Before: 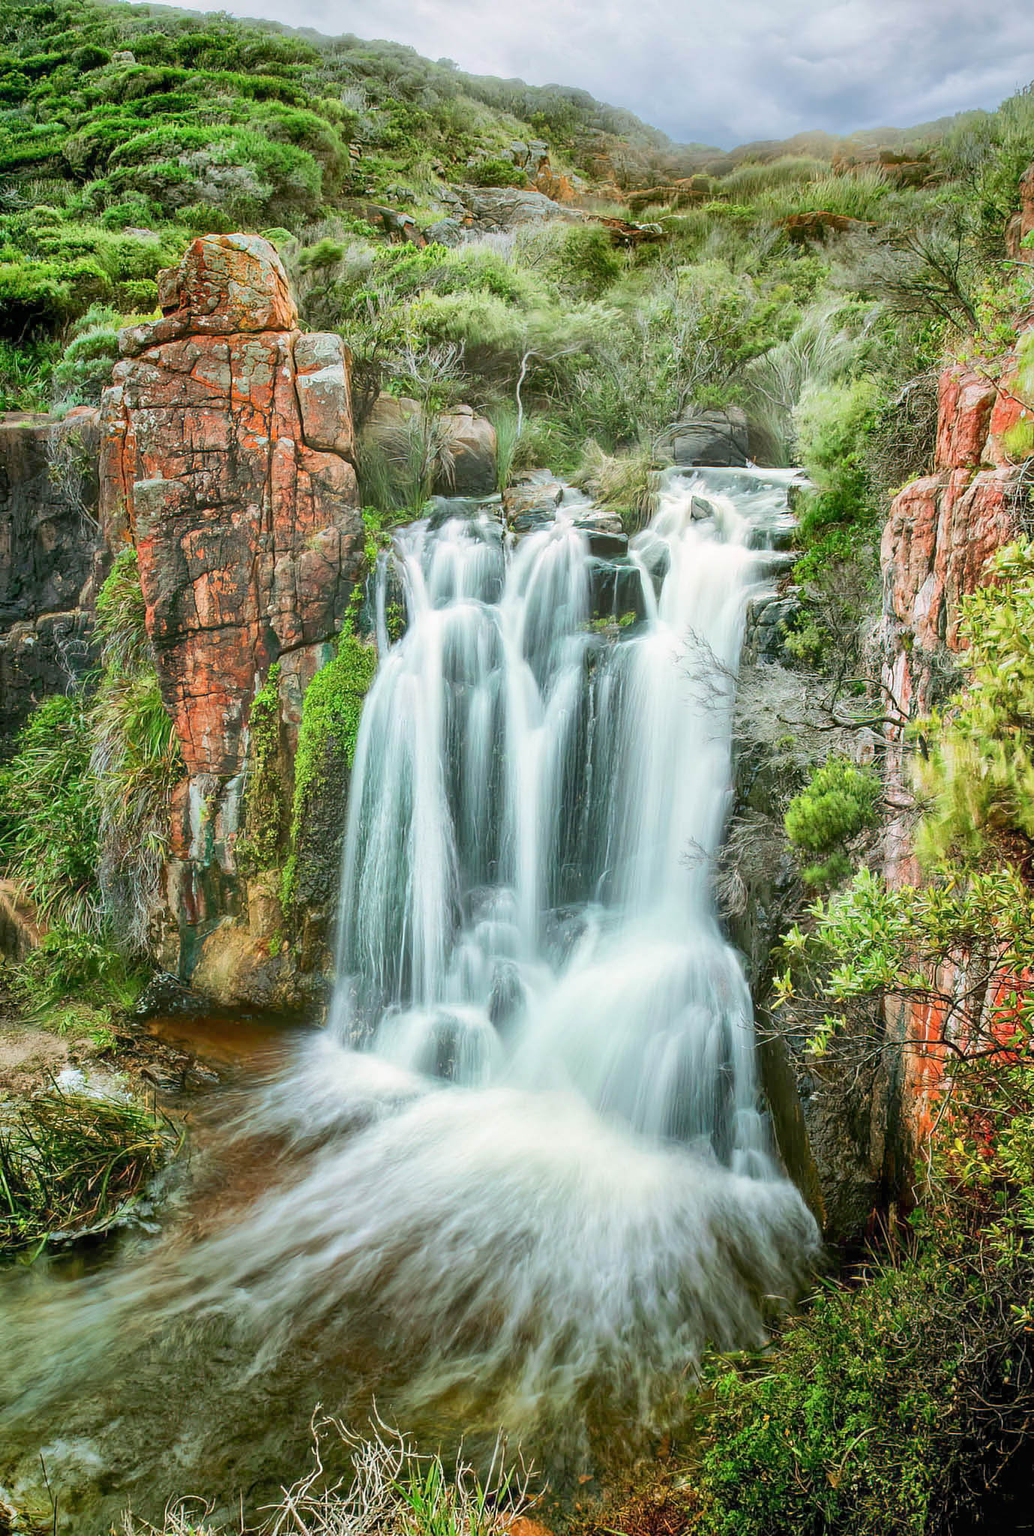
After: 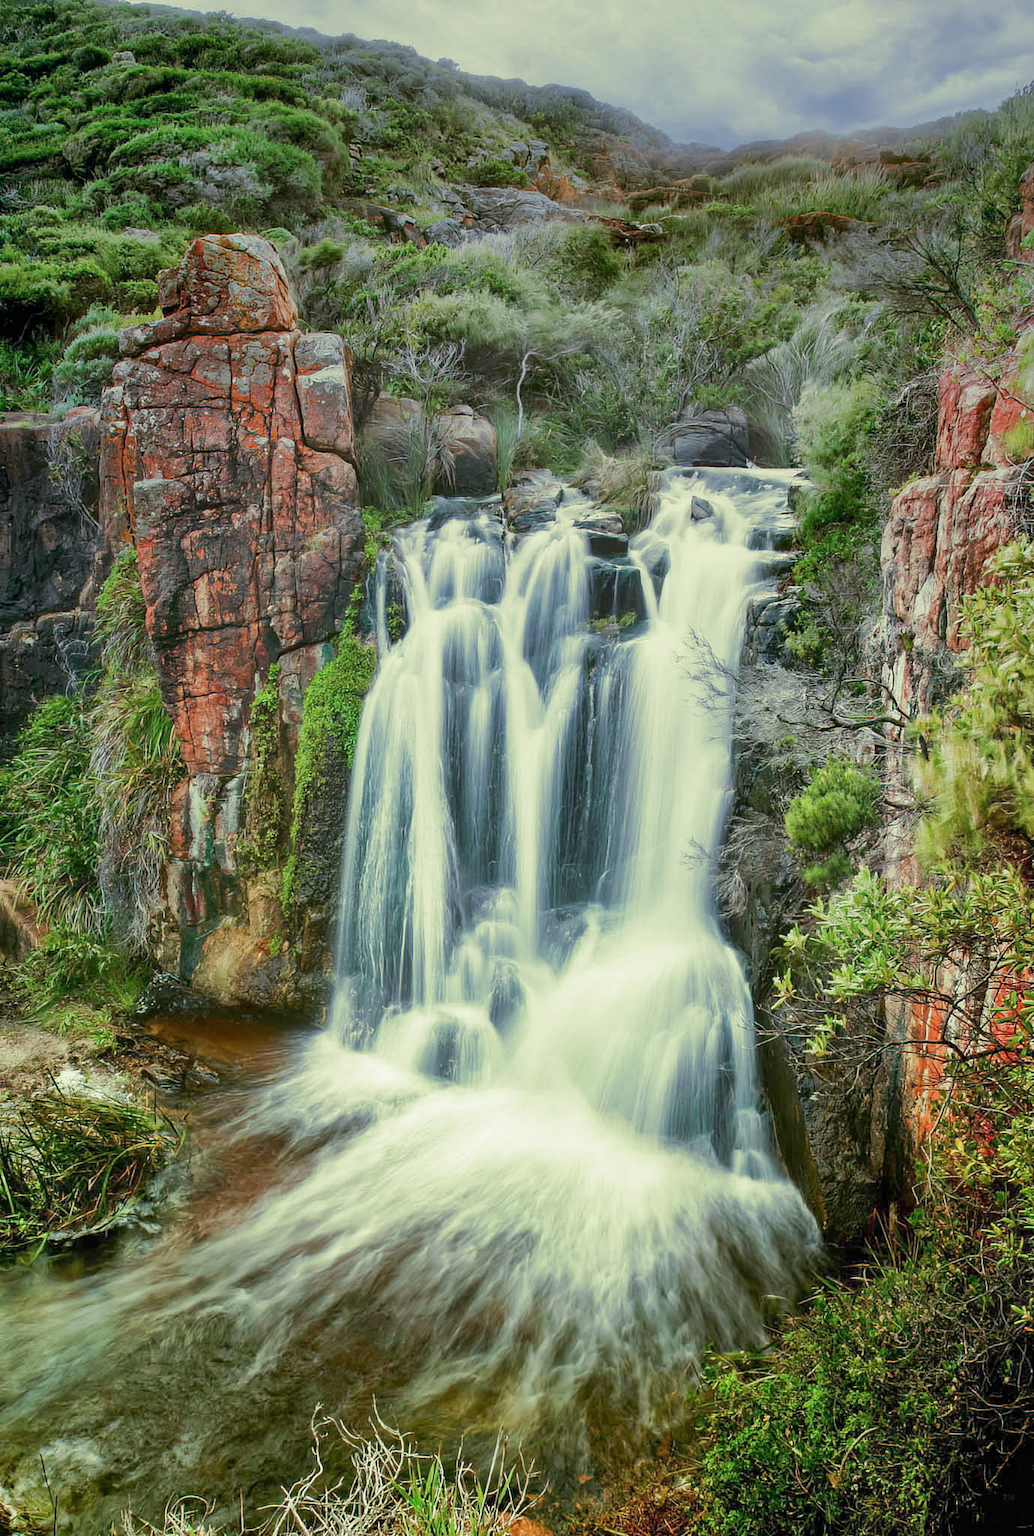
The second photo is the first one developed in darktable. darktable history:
split-toning: shadows › hue 290.82°, shadows › saturation 0.34, highlights › saturation 0.38, balance 0, compress 50%
graduated density: hue 238.83°, saturation 50%
